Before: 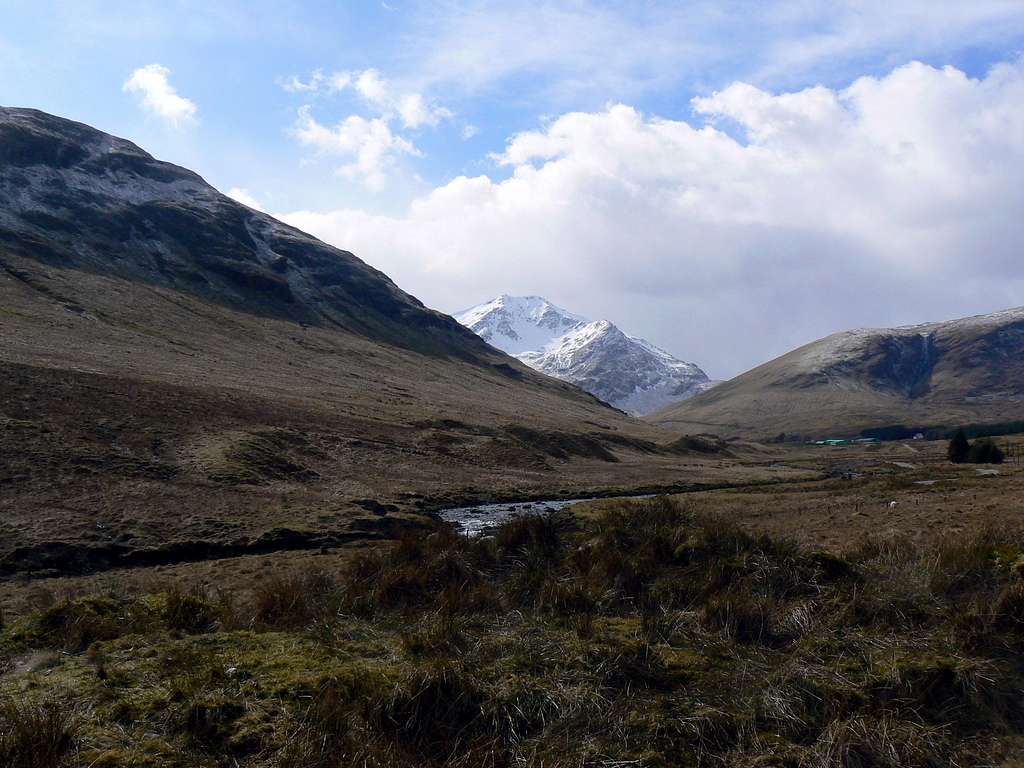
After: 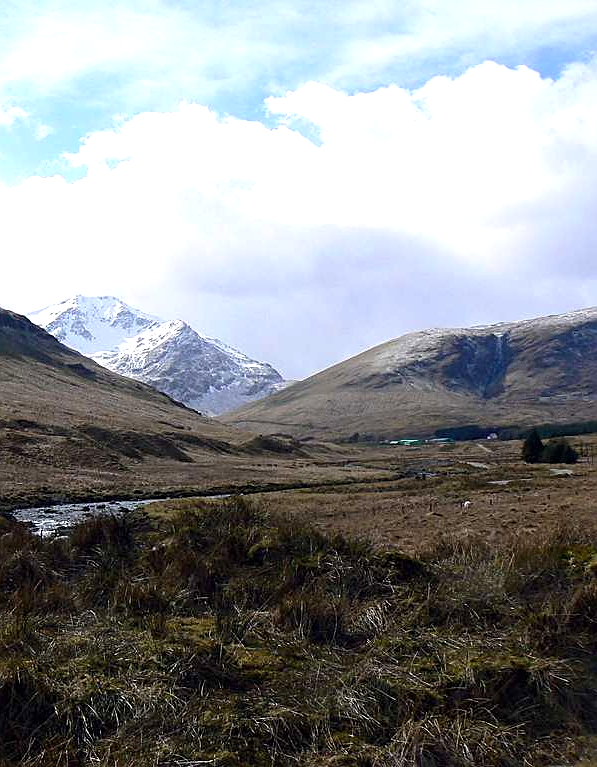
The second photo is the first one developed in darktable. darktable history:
sharpen: on, module defaults
crop: left 41.659%
exposure: black level correction 0, exposure 0.694 EV, compensate exposure bias true, compensate highlight preservation false
